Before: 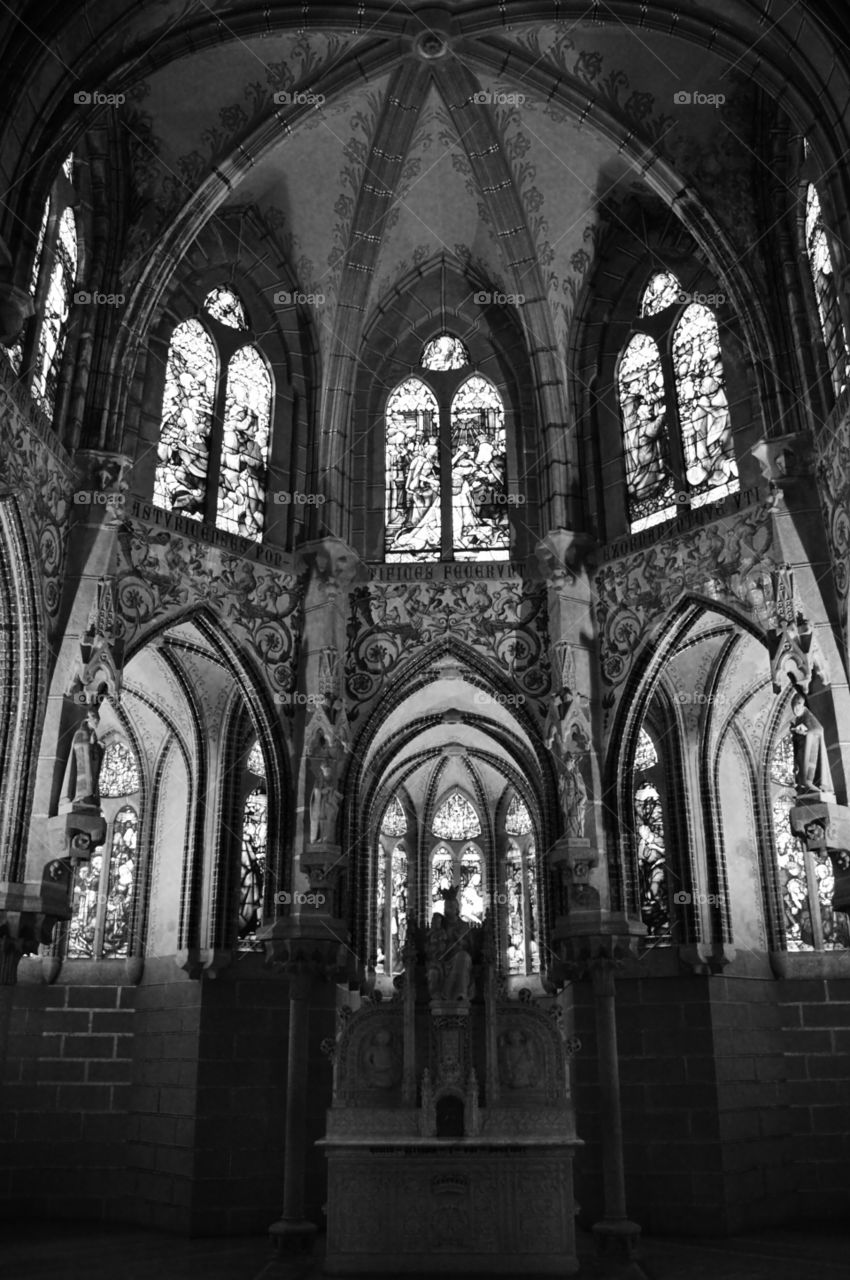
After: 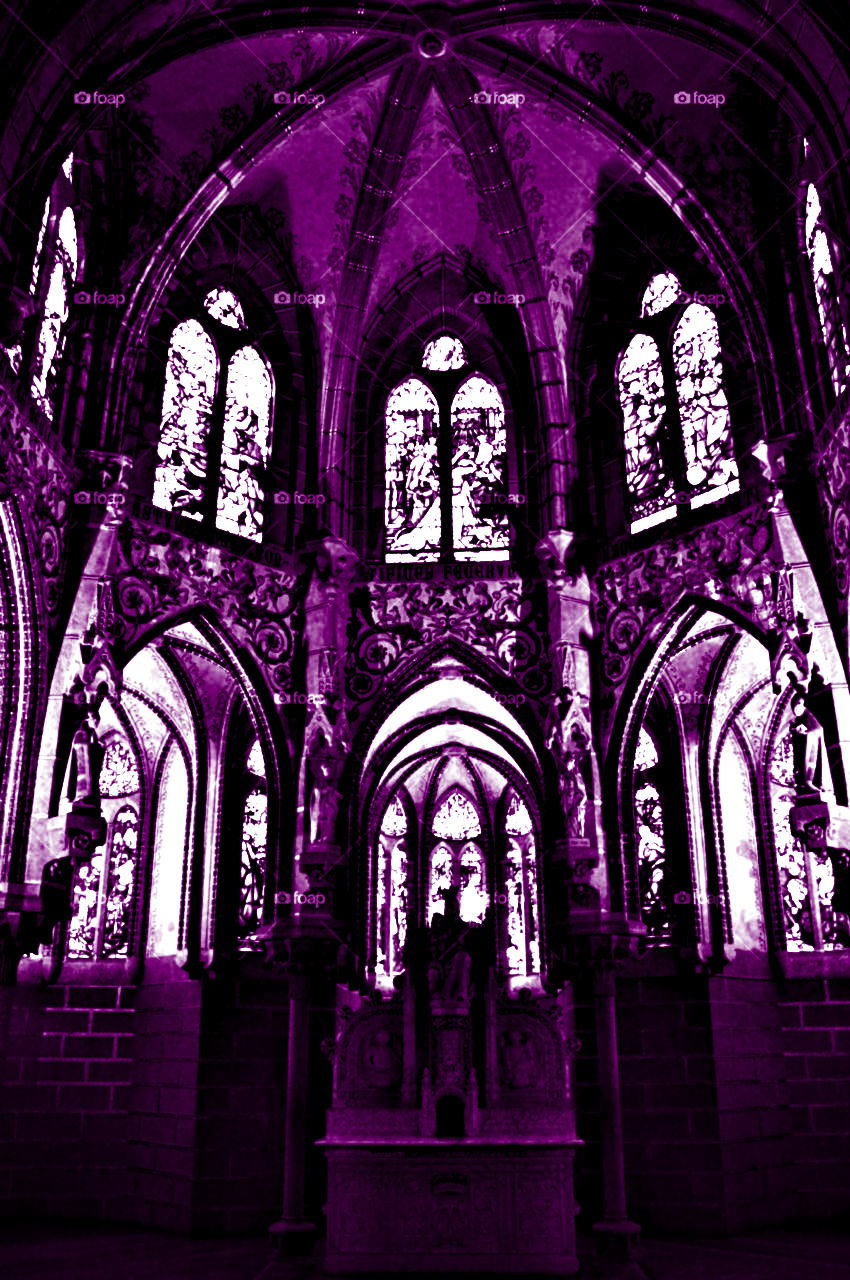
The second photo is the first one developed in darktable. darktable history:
contrast equalizer: octaves 7, y [[0.48, 0.654, 0.731, 0.706, 0.772, 0.382], [0.55 ×6], [0 ×6], [0 ×6], [0 ×6]]
exposure: compensate highlight preservation false
color balance: mode lift, gamma, gain (sRGB), lift [1, 1, 0.101, 1]
